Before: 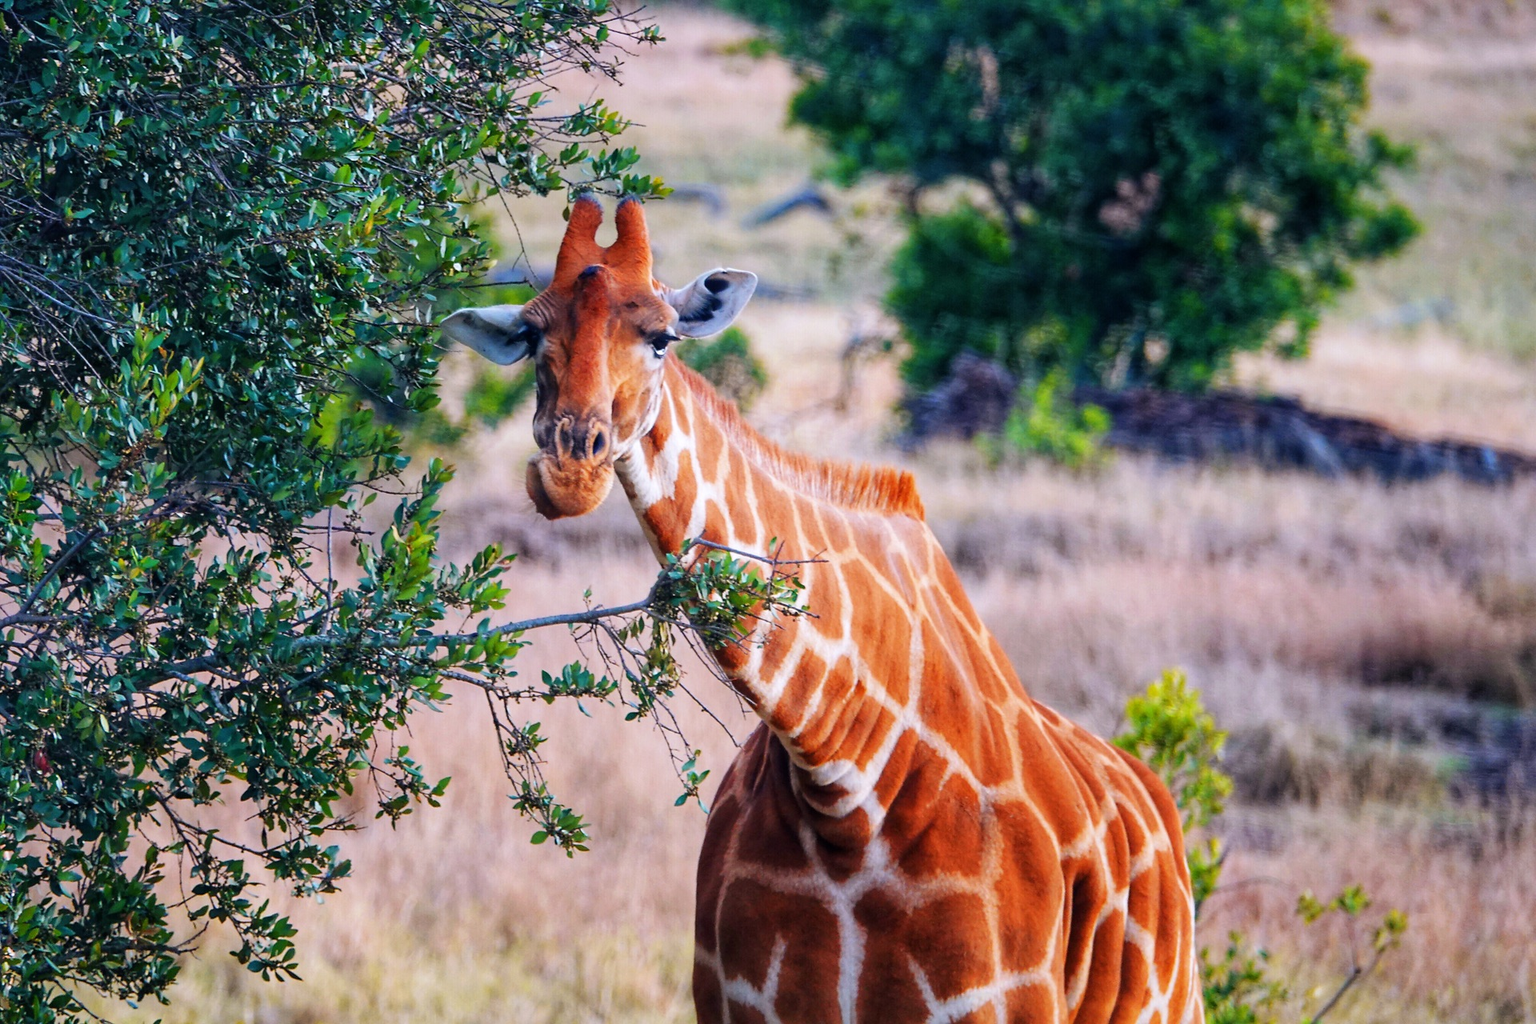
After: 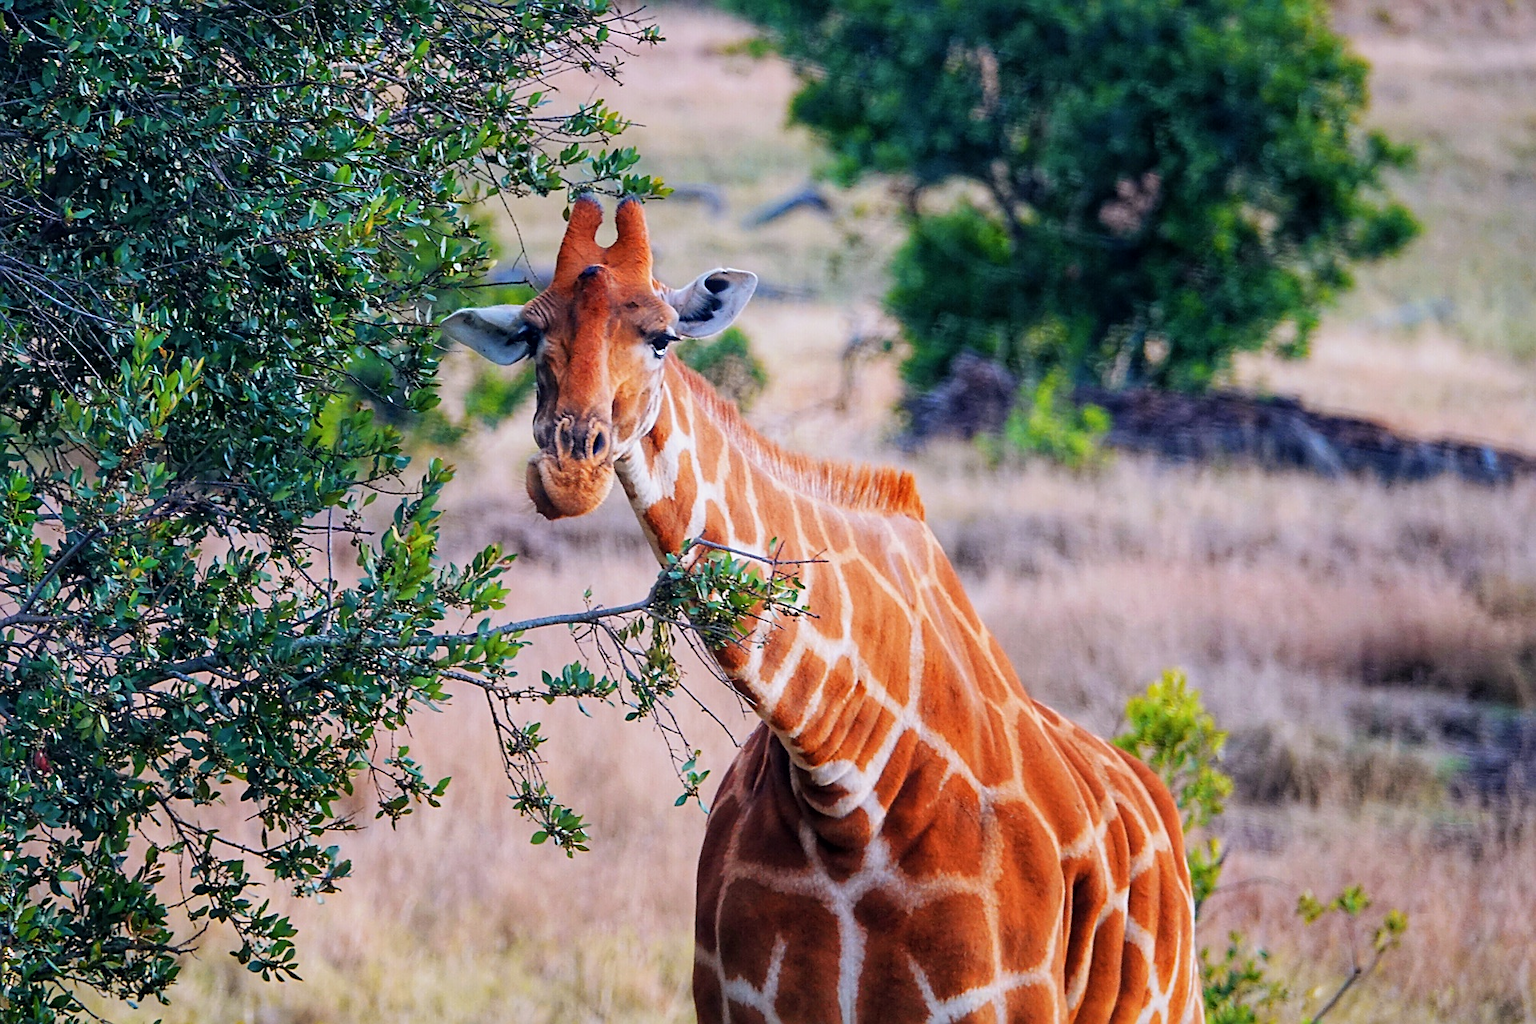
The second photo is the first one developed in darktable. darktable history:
exposure: black level correction 0.001, exposure -0.2 EV, compensate highlight preservation false
sharpen: on, module defaults
contrast brightness saturation: contrast 0.05, brightness 0.06, saturation 0.01
